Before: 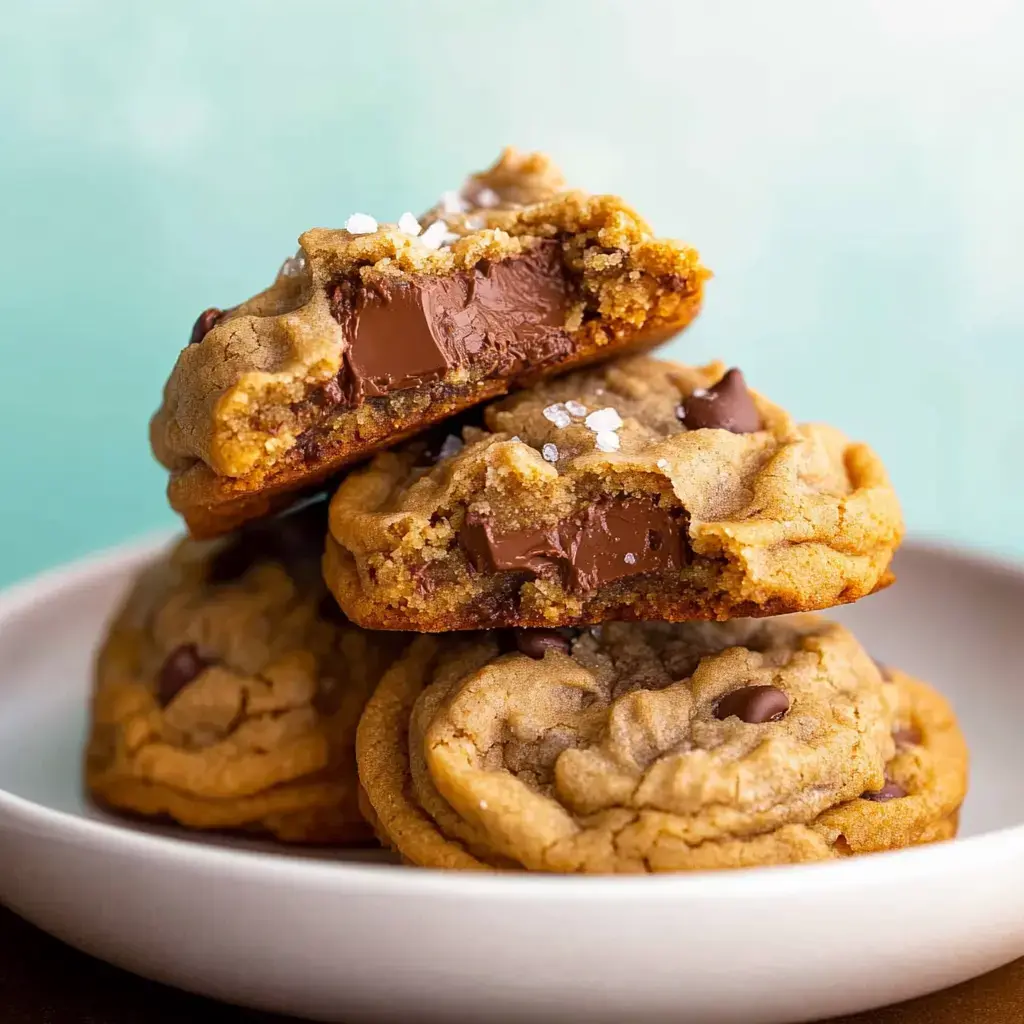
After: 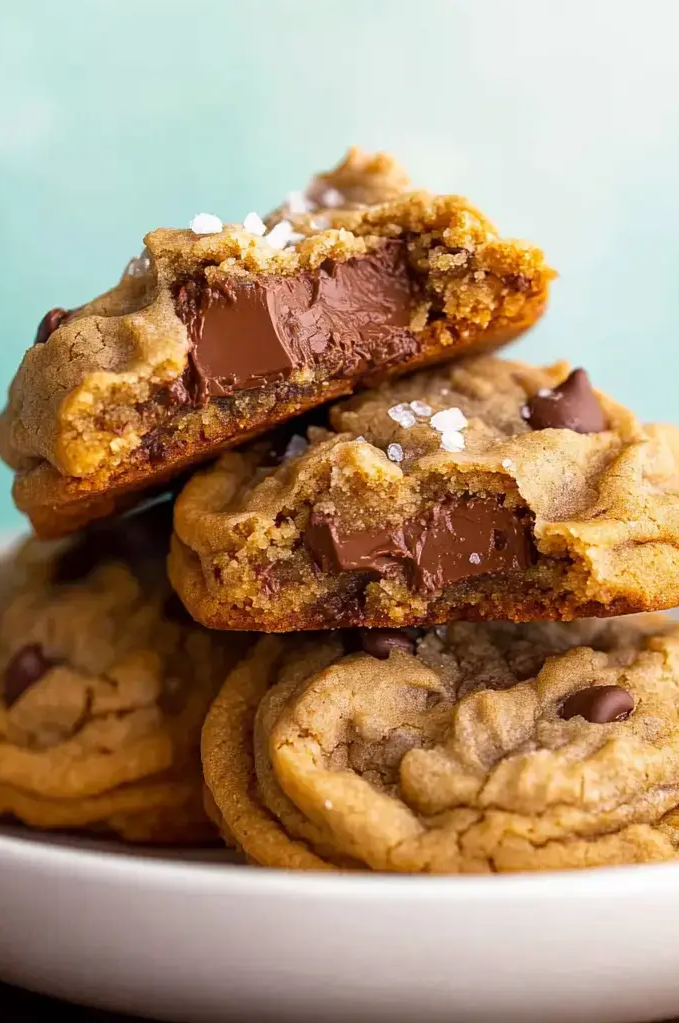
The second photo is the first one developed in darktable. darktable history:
crop and rotate: left 15.201%, right 18.397%
